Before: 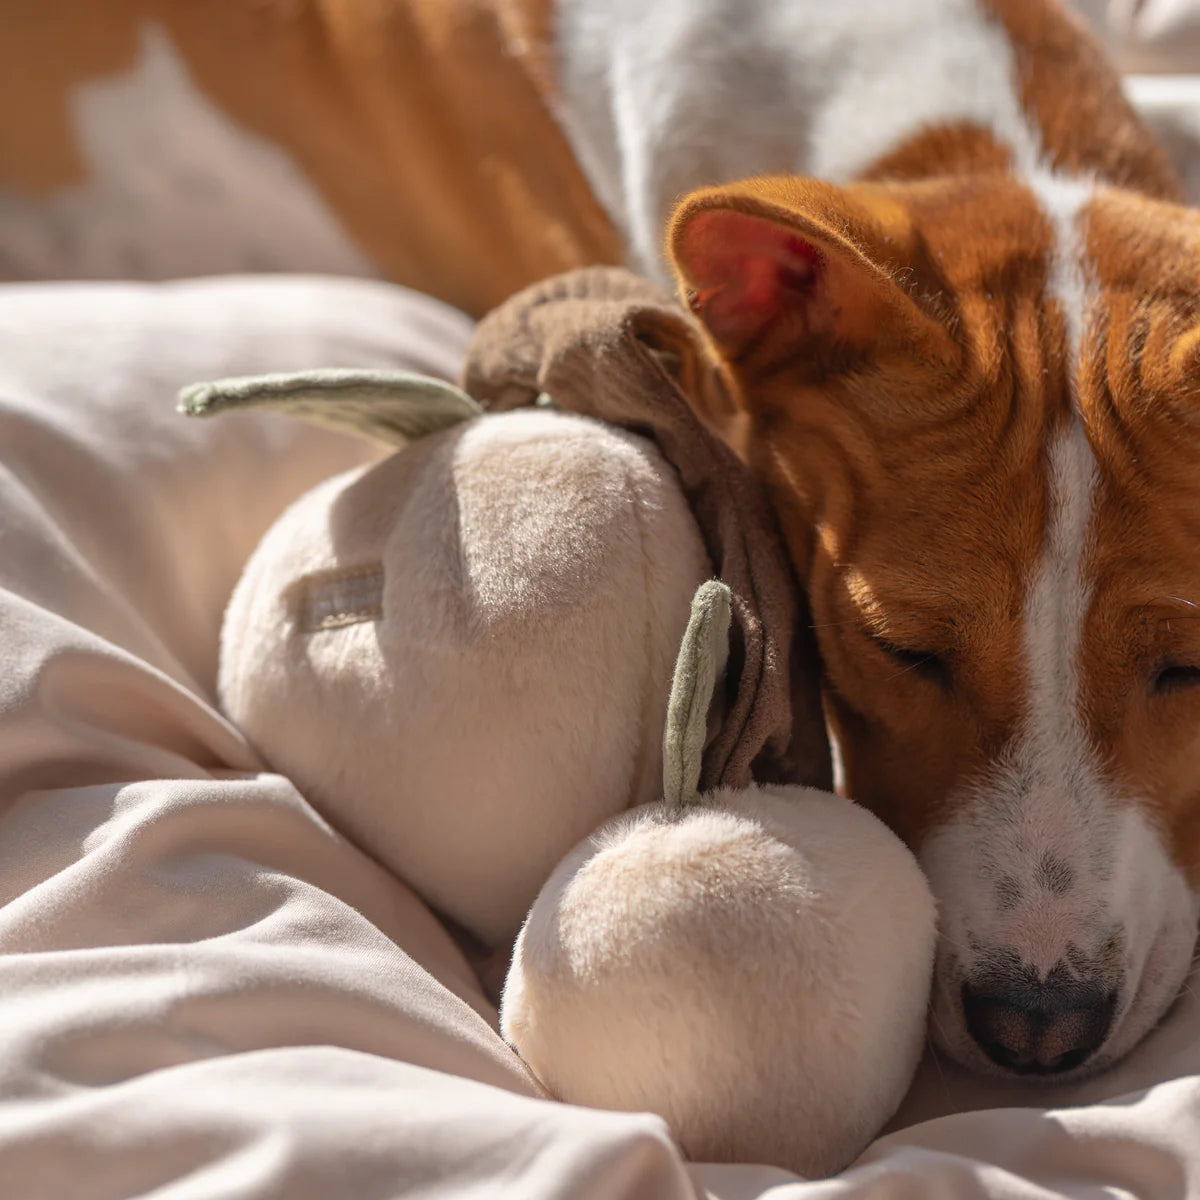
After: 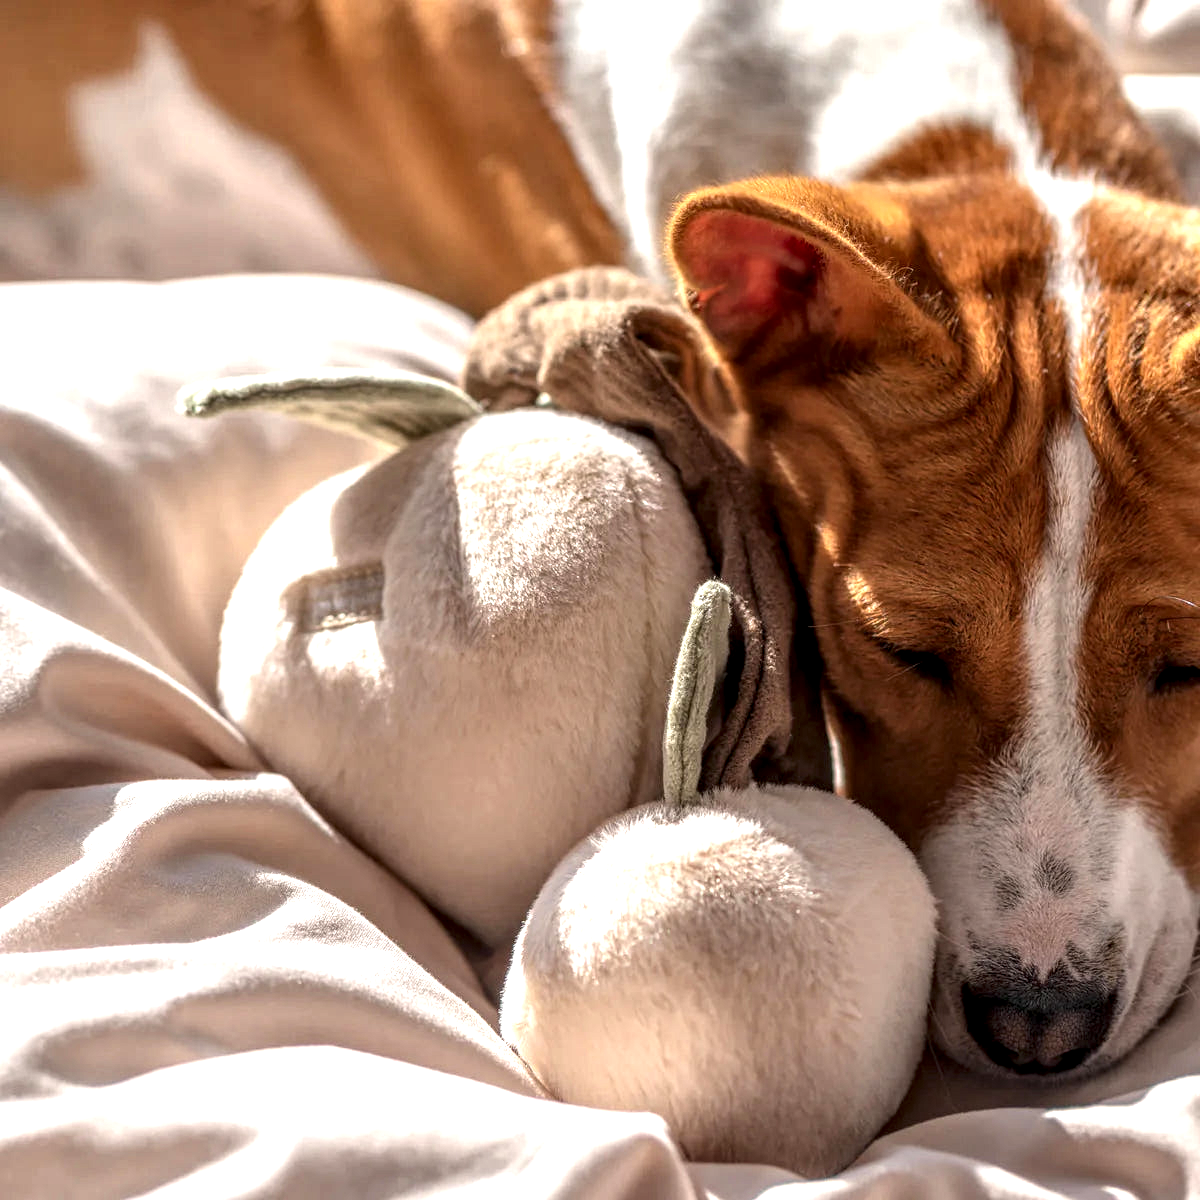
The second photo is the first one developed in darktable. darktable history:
local contrast: highlights 3%, shadows 4%, detail 182%
exposure: black level correction 0, exposure 0.699 EV, compensate exposure bias true, compensate highlight preservation false
